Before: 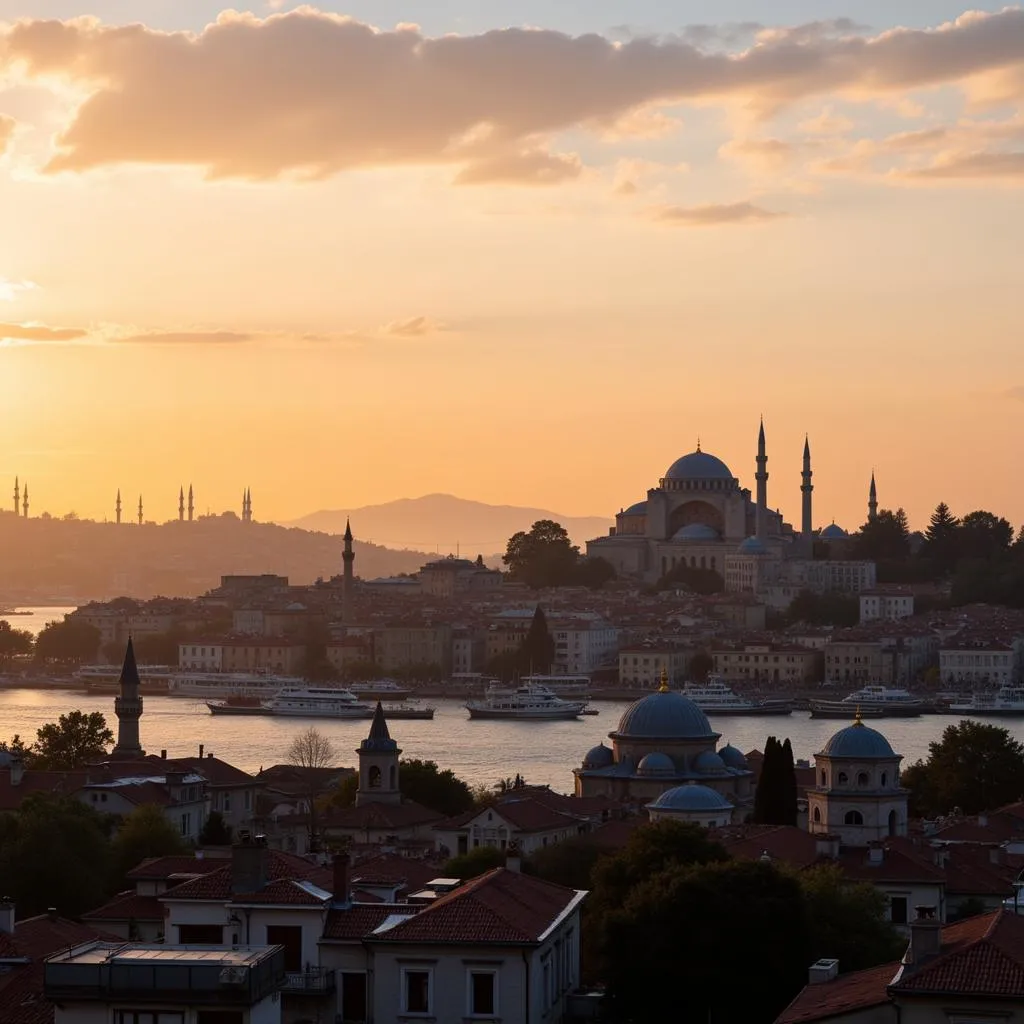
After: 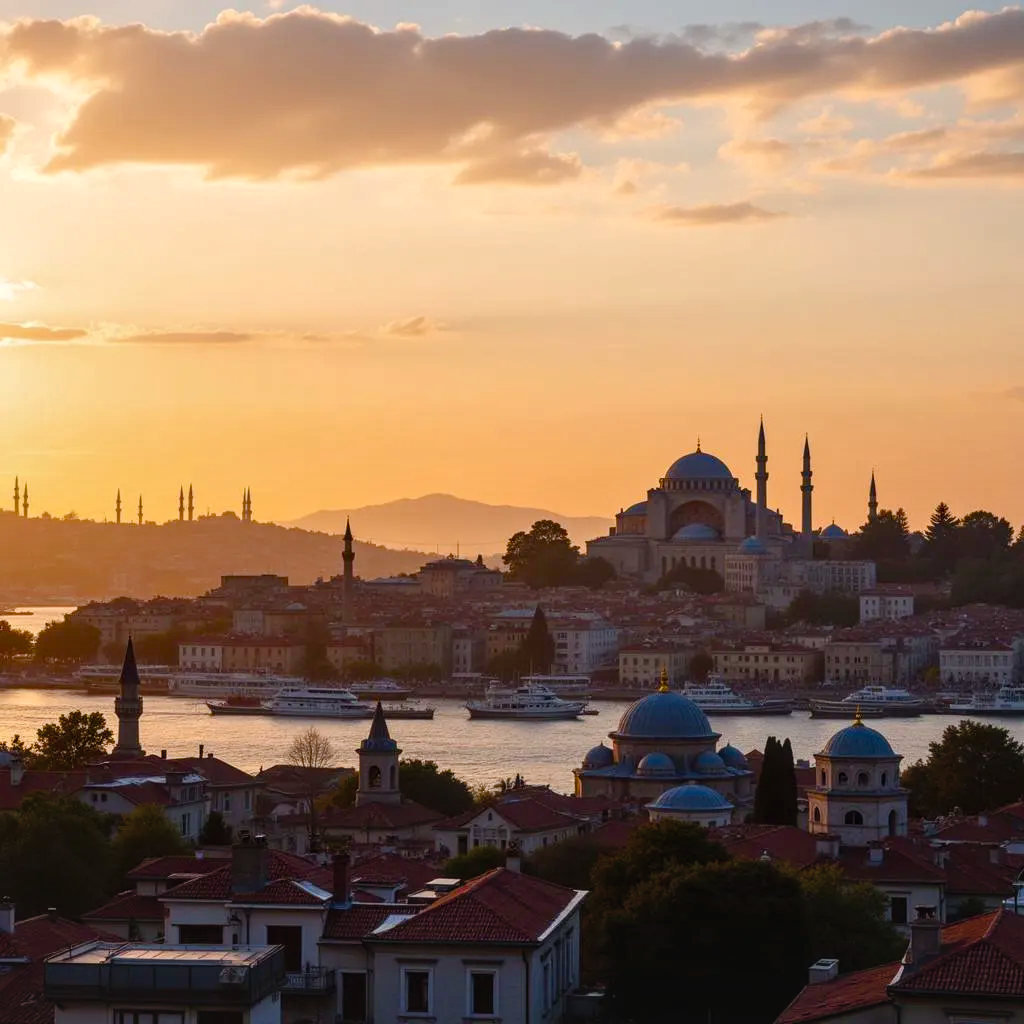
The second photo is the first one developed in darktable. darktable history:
color balance rgb: perceptual saturation grading › global saturation 20%, perceptual saturation grading › highlights -25.011%, perceptual saturation grading › shadows 50.035%, global vibrance 25.284%
local contrast: detail 130%
